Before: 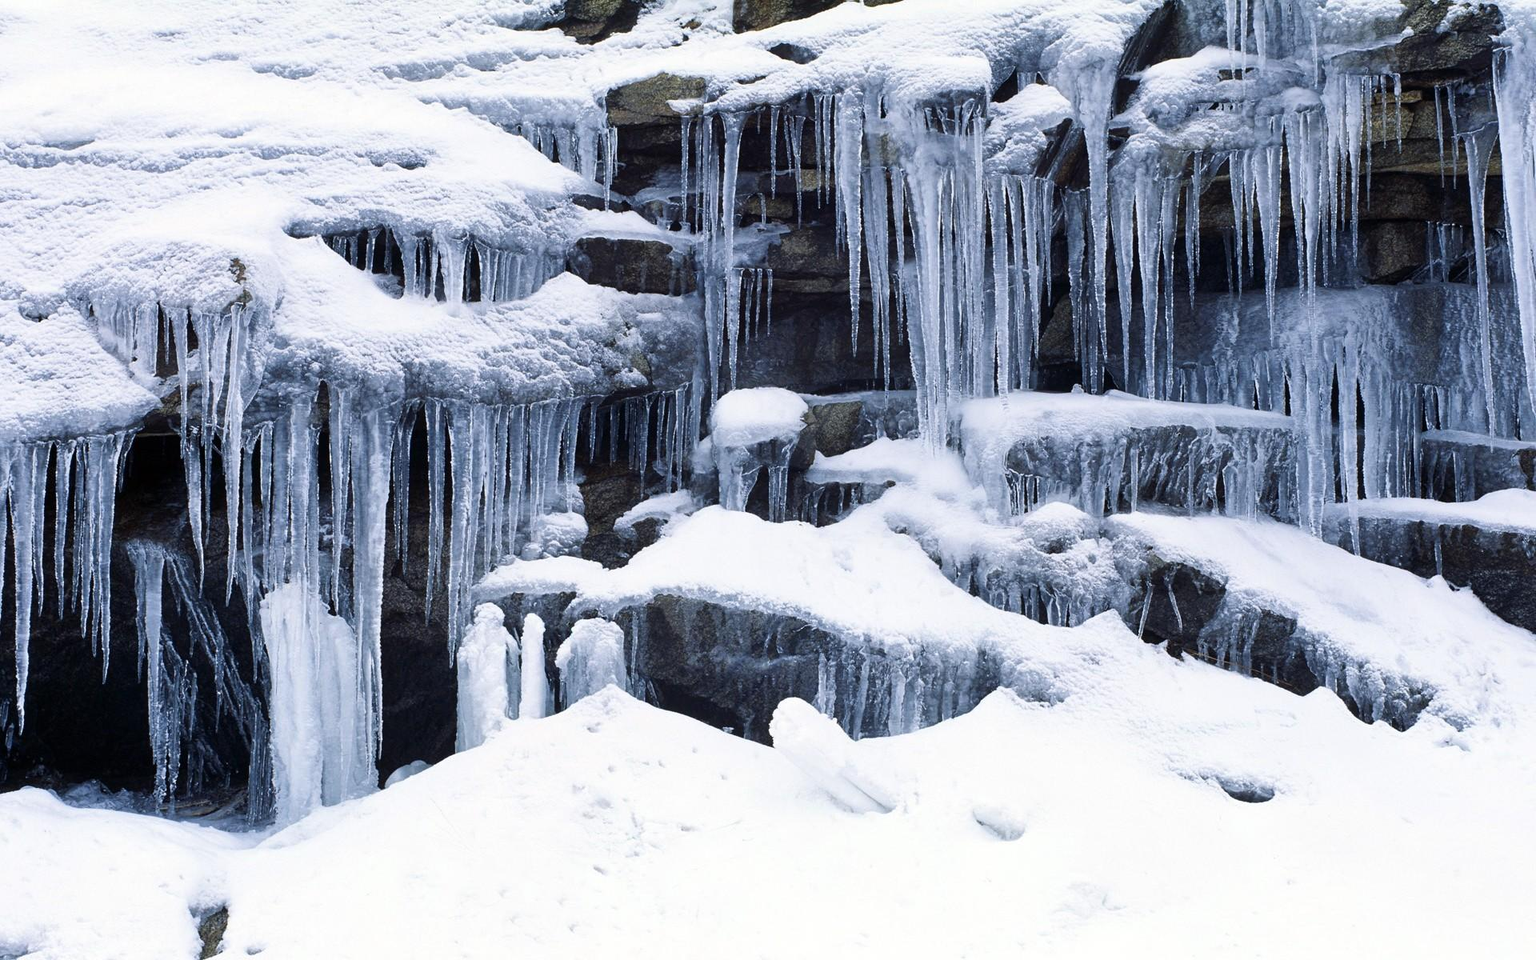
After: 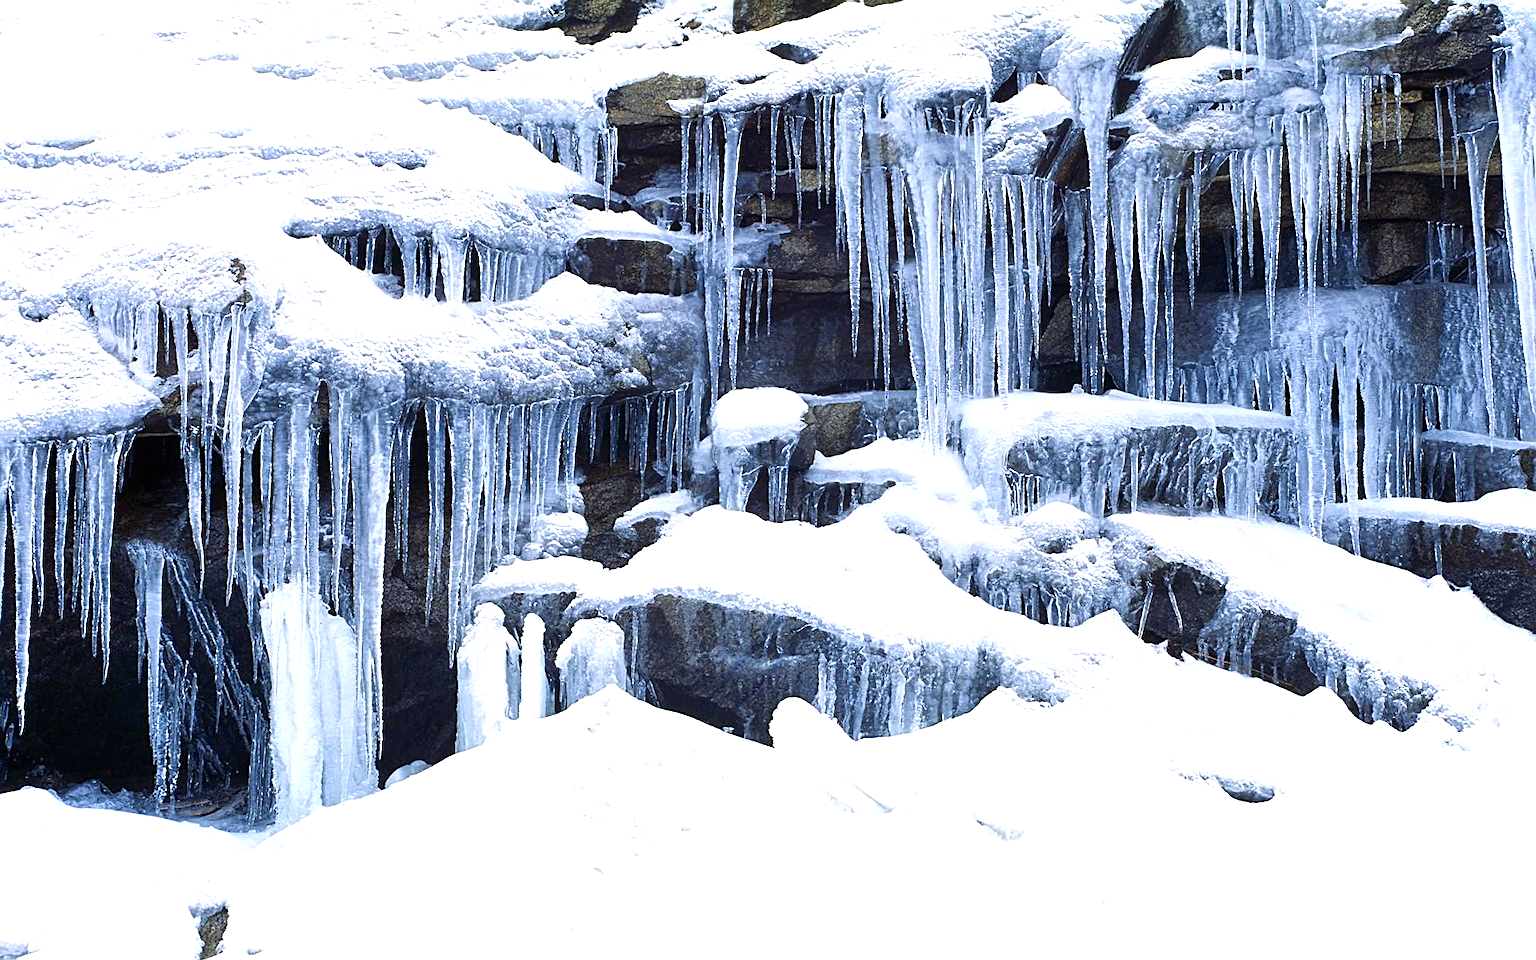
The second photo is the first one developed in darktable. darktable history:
exposure: black level correction 0, exposure 0.5 EV, compensate exposure bias true, compensate highlight preservation false
color zones: curves: ch0 [(0.004, 0.305) (0.261, 0.623) (0.389, 0.399) (0.708, 0.571) (0.947, 0.34)]; ch1 [(0.025, 0.645) (0.229, 0.584) (0.326, 0.551) (0.484, 0.262) (0.757, 0.643)]
sharpen: on, module defaults
